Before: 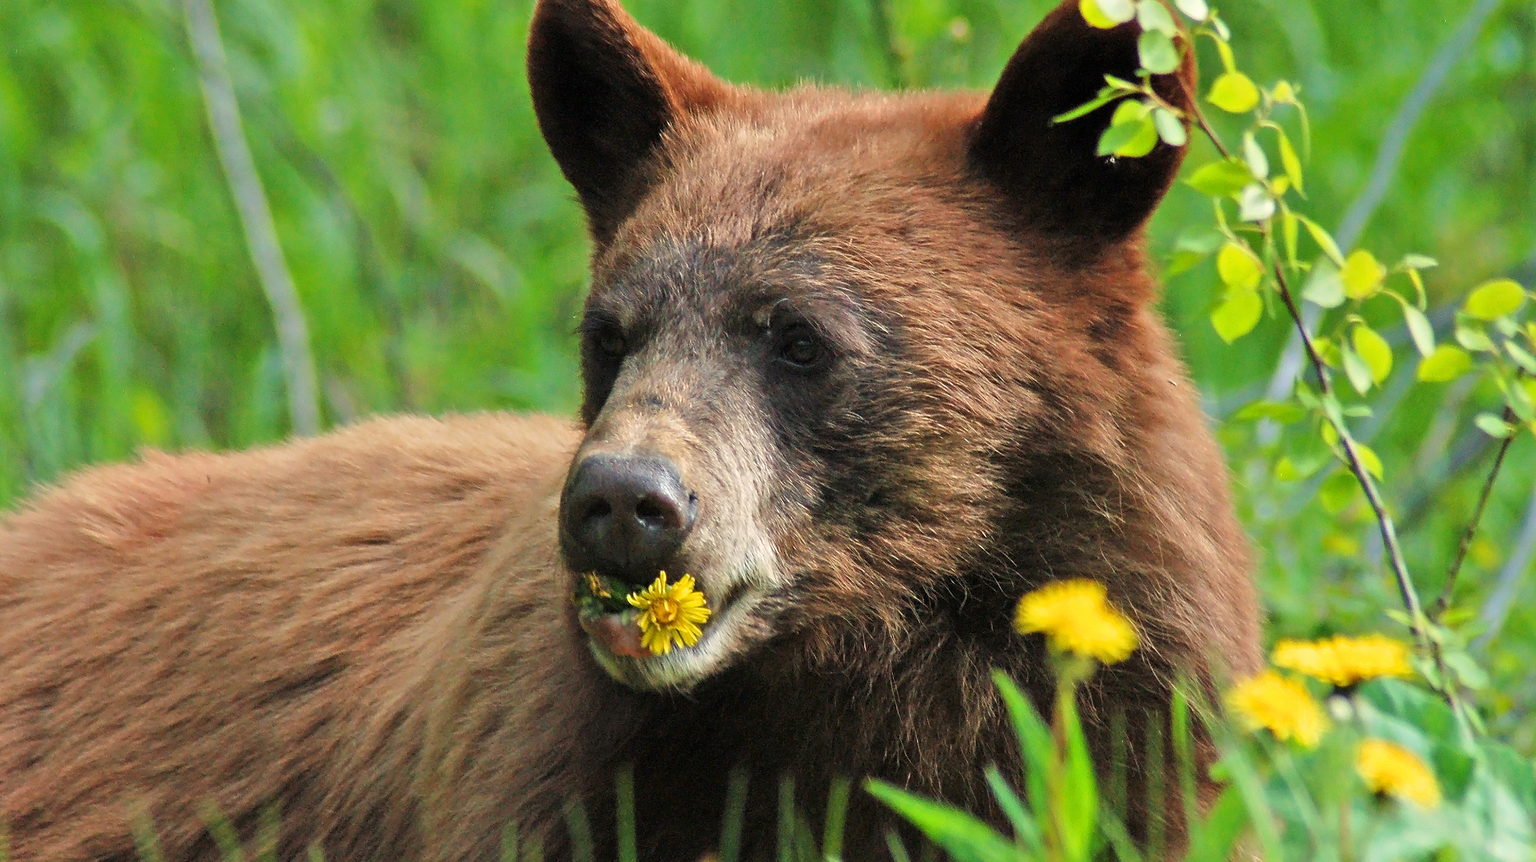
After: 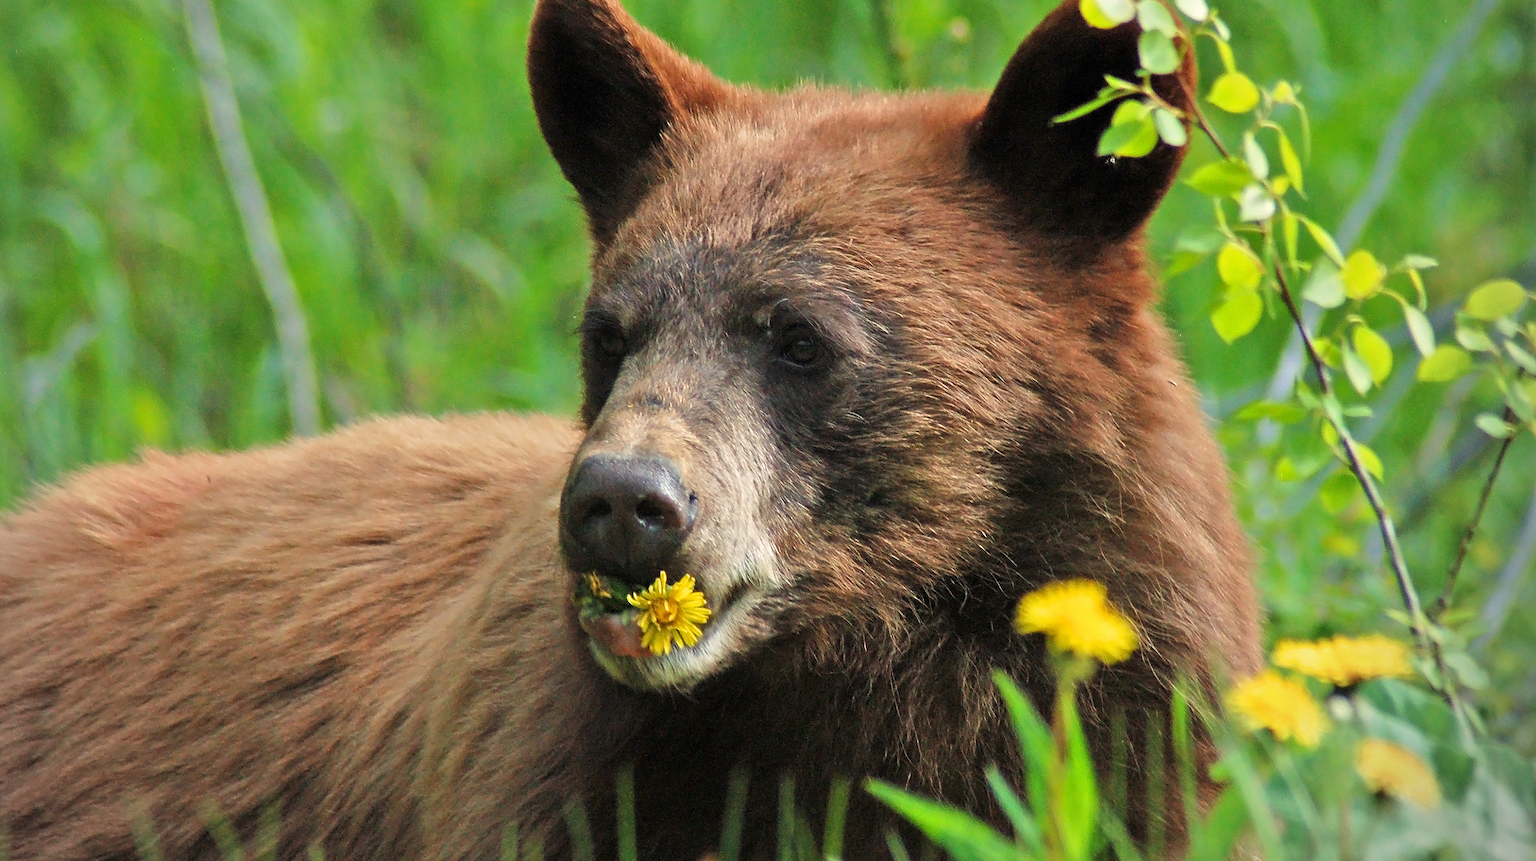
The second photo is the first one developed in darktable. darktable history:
vignetting: fall-off radius 60.95%, center (-0.056, -0.358), dithering 8-bit output
